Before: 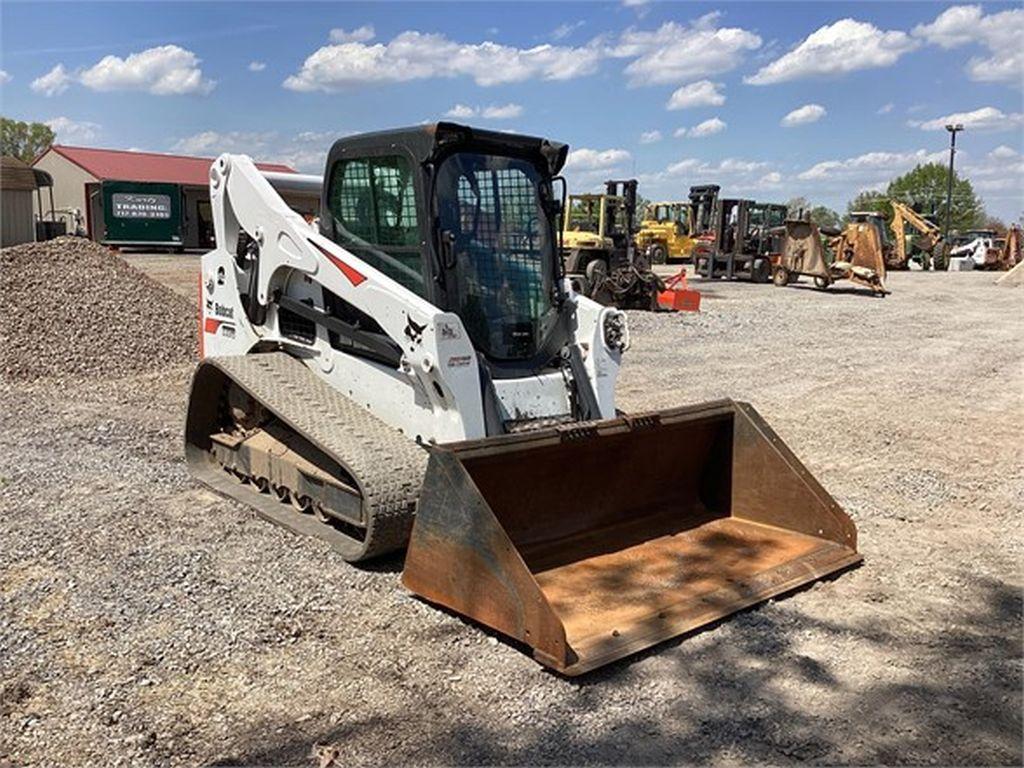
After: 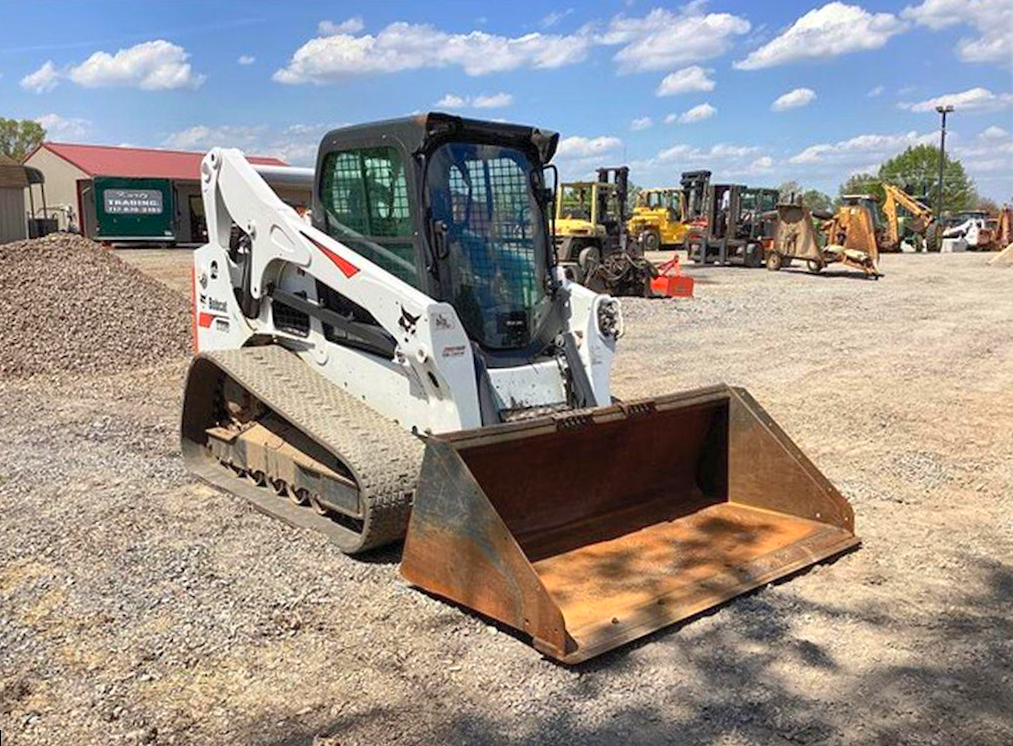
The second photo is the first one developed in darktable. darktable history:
contrast brightness saturation: contrast 0.2, brightness 0.16, saturation 0.22
rotate and perspective: rotation -1°, crop left 0.011, crop right 0.989, crop top 0.025, crop bottom 0.975
shadows and highlights: on, module defaults
